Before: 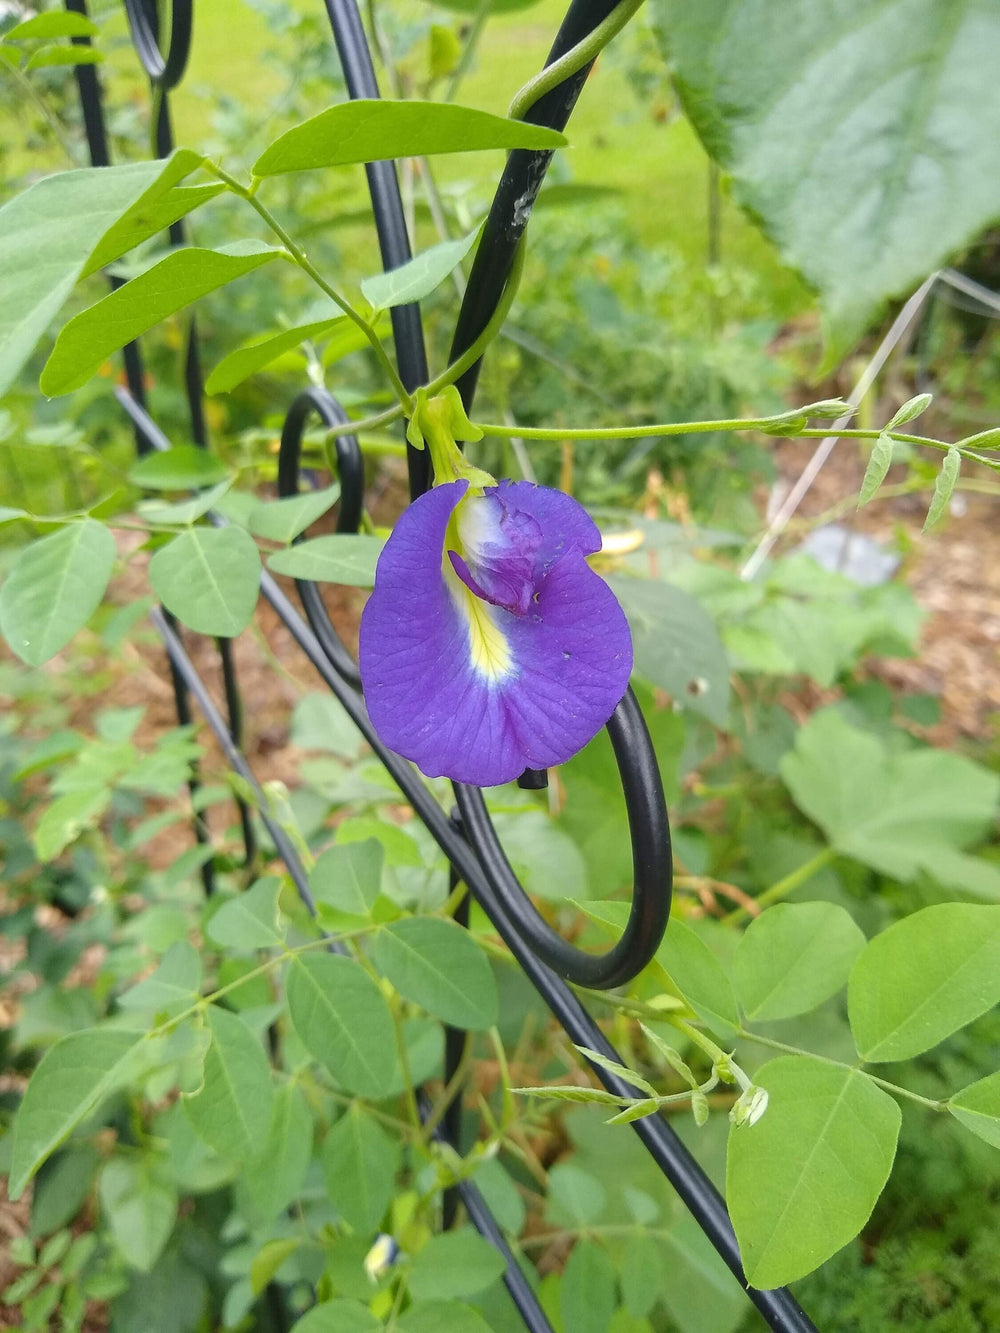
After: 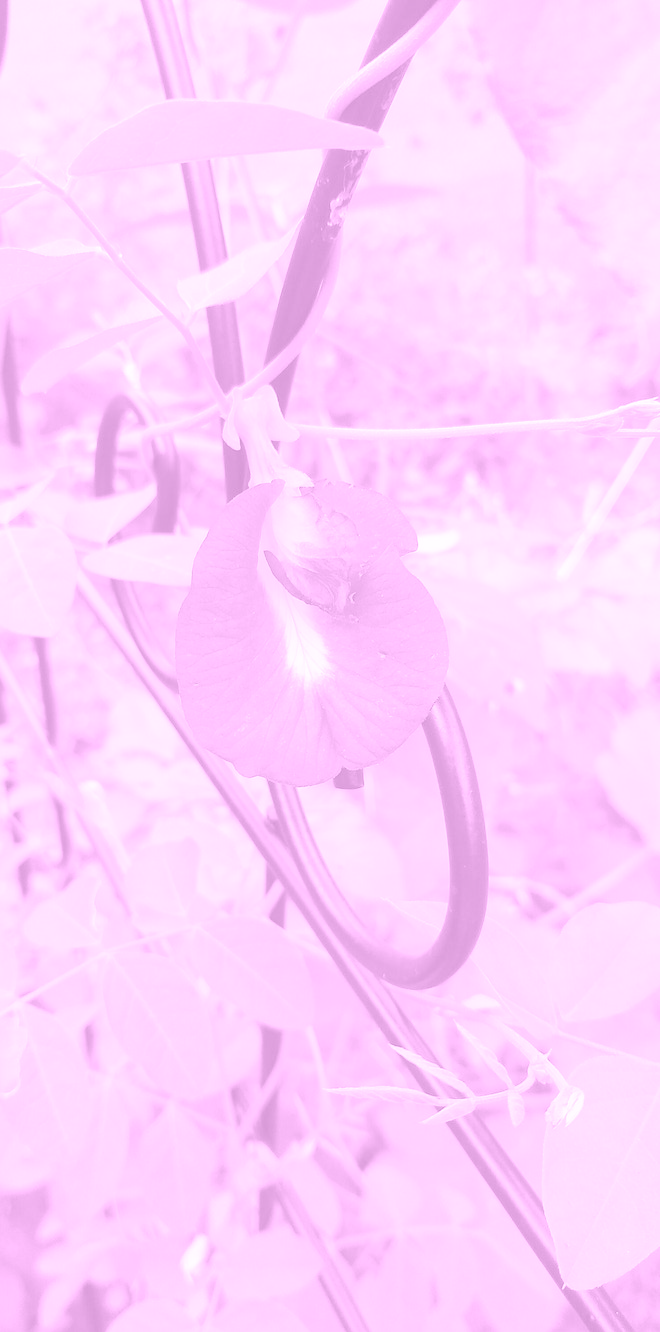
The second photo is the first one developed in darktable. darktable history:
crop and rotate: left 18.442%, right 15.508%
exposure: black level correction 0.001, exposure 0.955 EV, compensate exposure bias true, compensate highlight preservation false
colorize: hue 331.2°, saturation 69%, source mix 30.28%, lightness 69.02%, version 1
